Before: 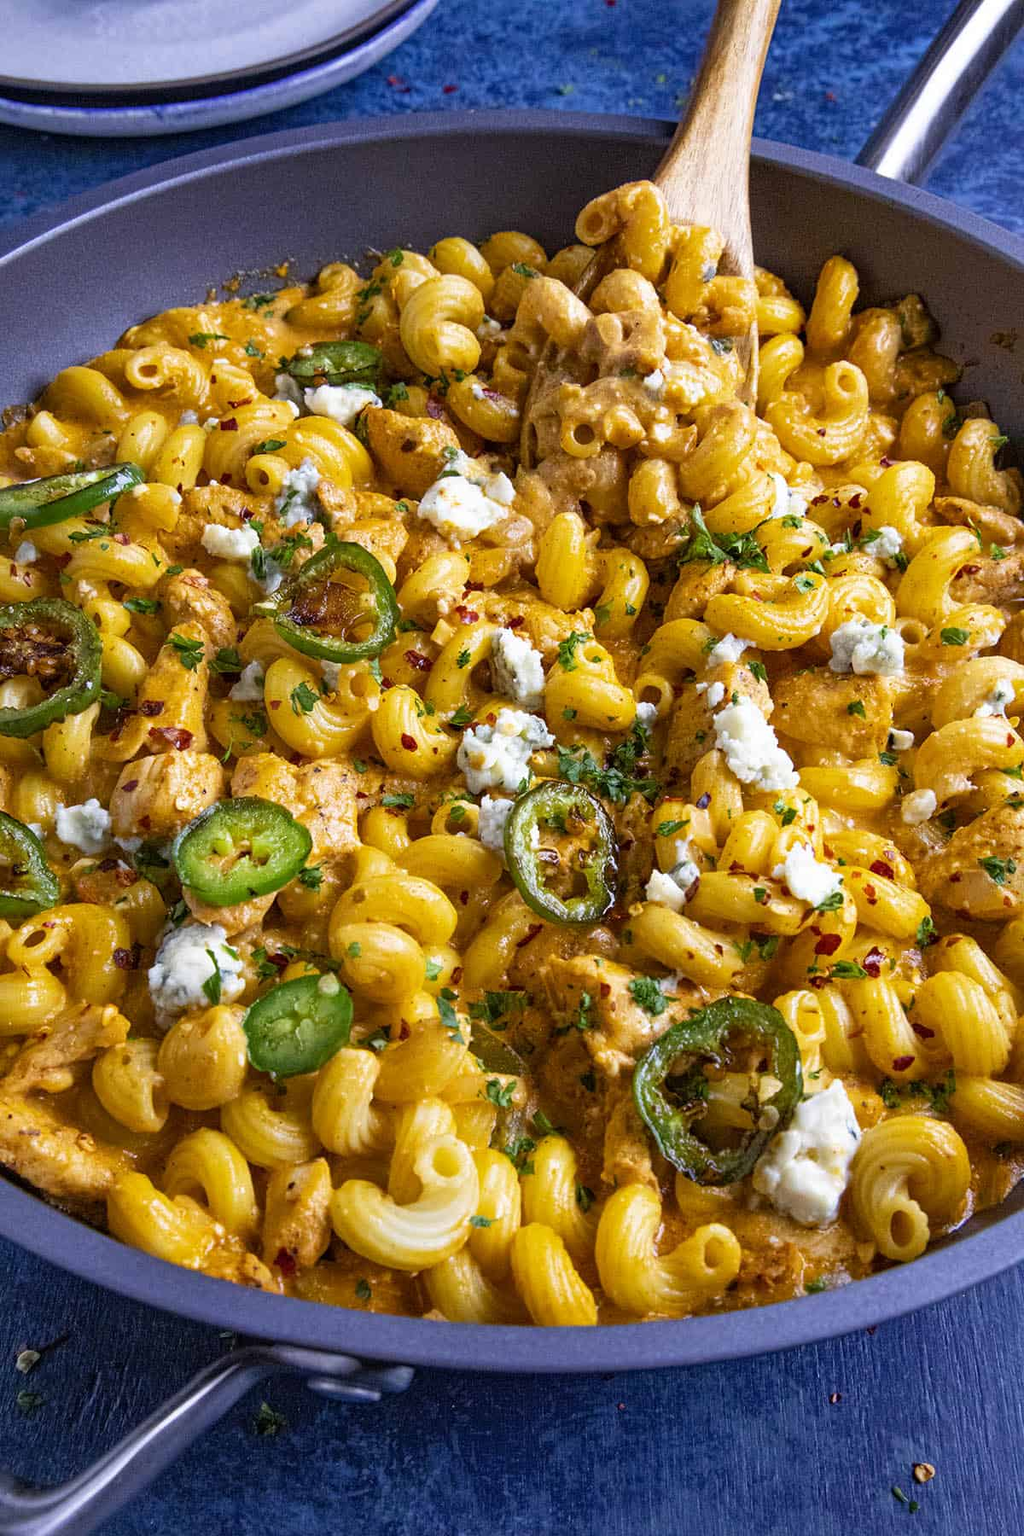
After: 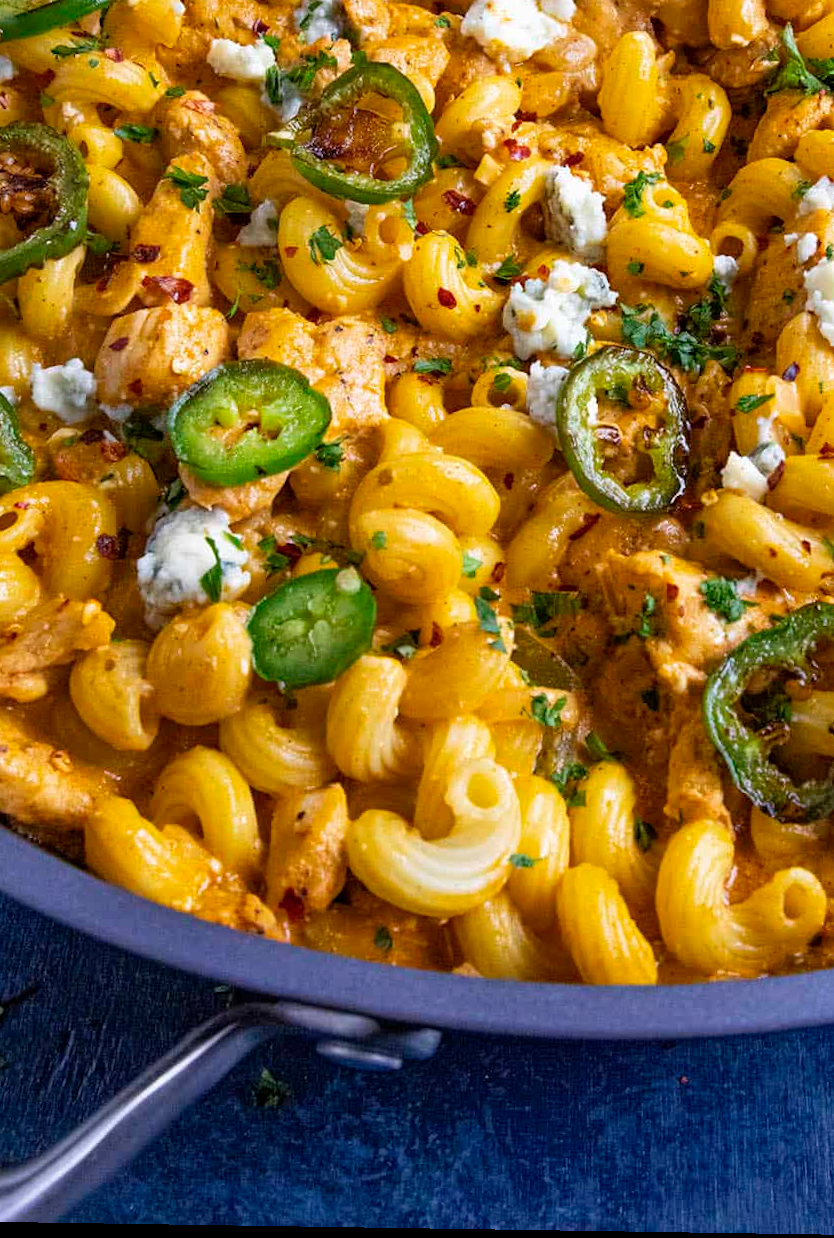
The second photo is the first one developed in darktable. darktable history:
crop and rotate: angle -0.879°, left 3.885%, top 31.893%, right 28.128%
